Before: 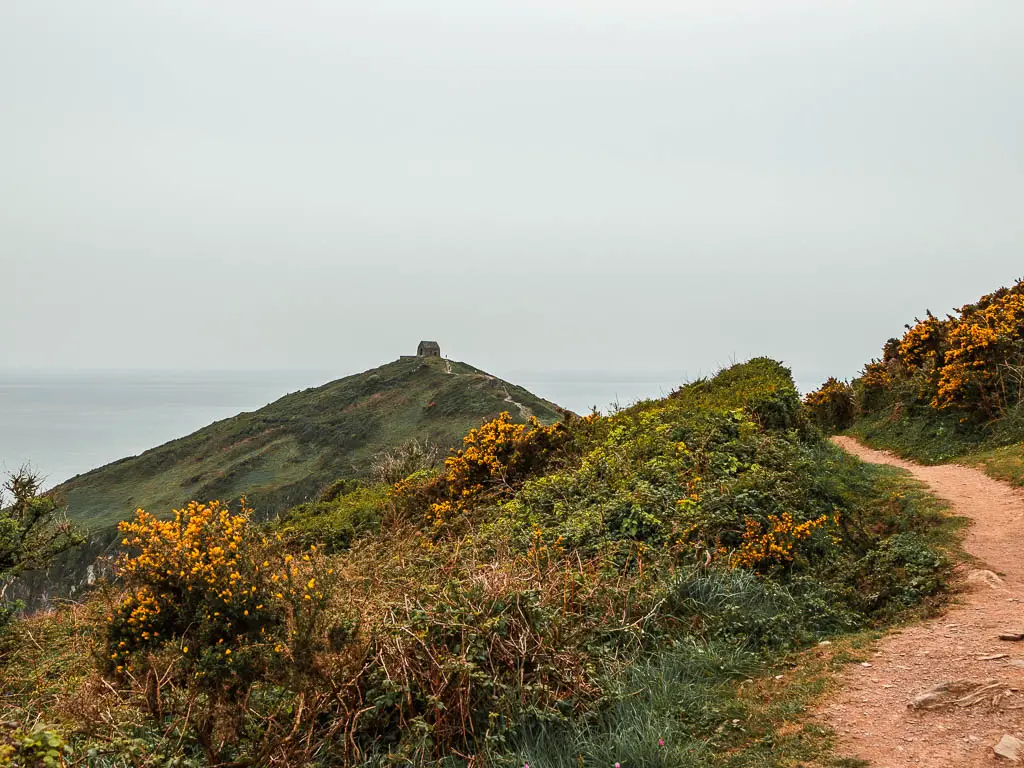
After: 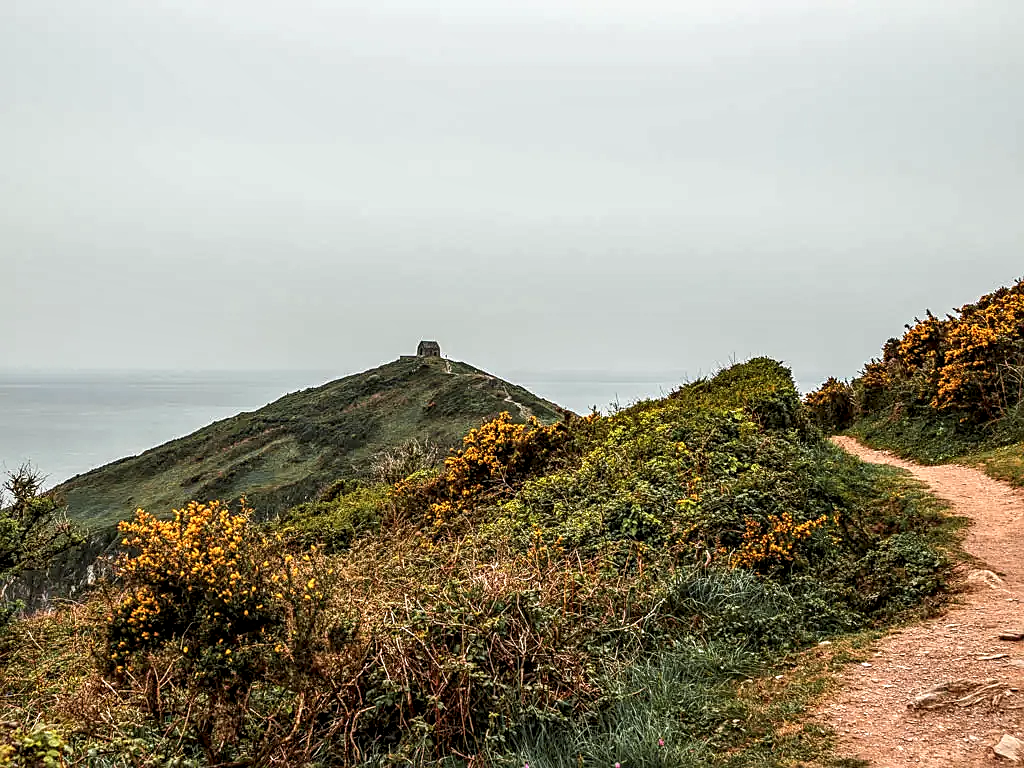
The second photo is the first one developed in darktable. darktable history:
sharpen: on, module defaults
levels: levels [0, 0.498, 0.996]
local contrast: detail 160%
